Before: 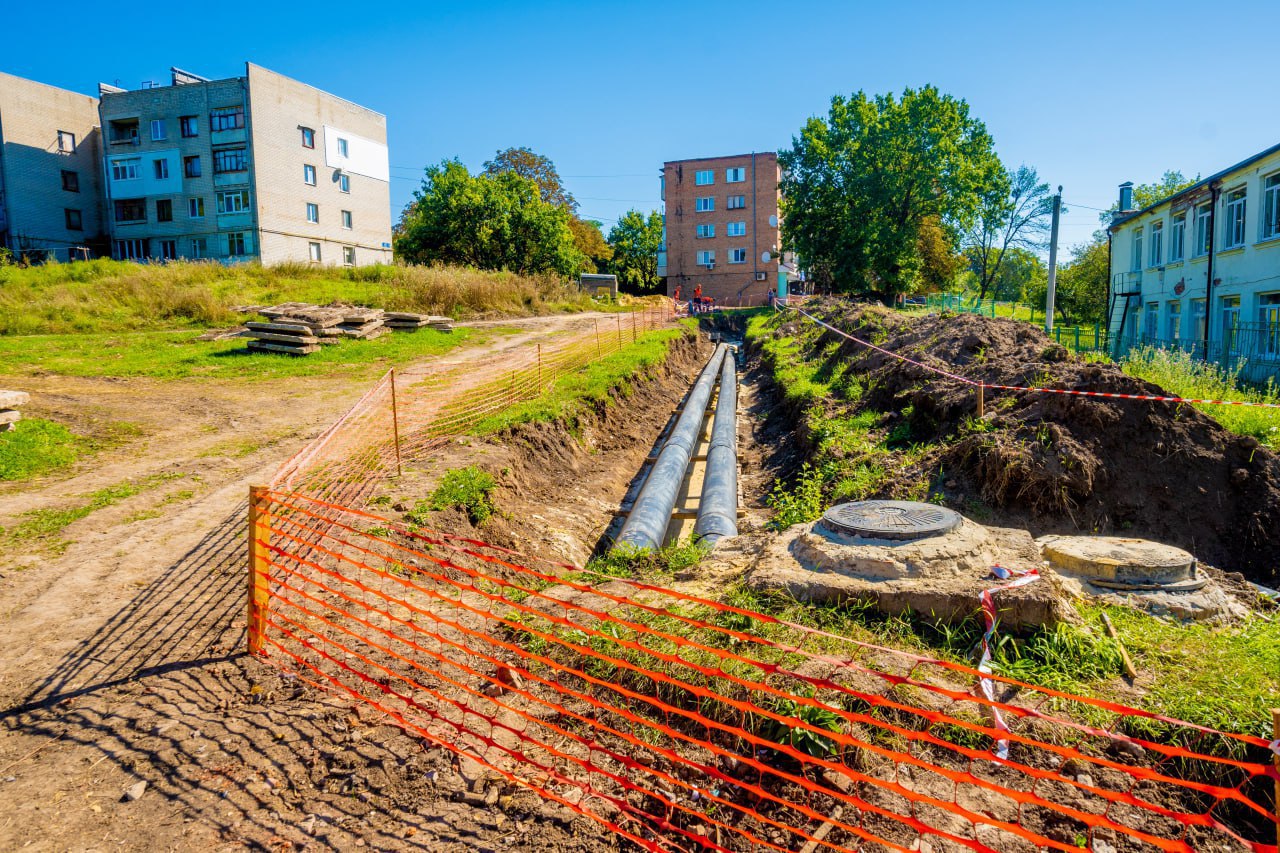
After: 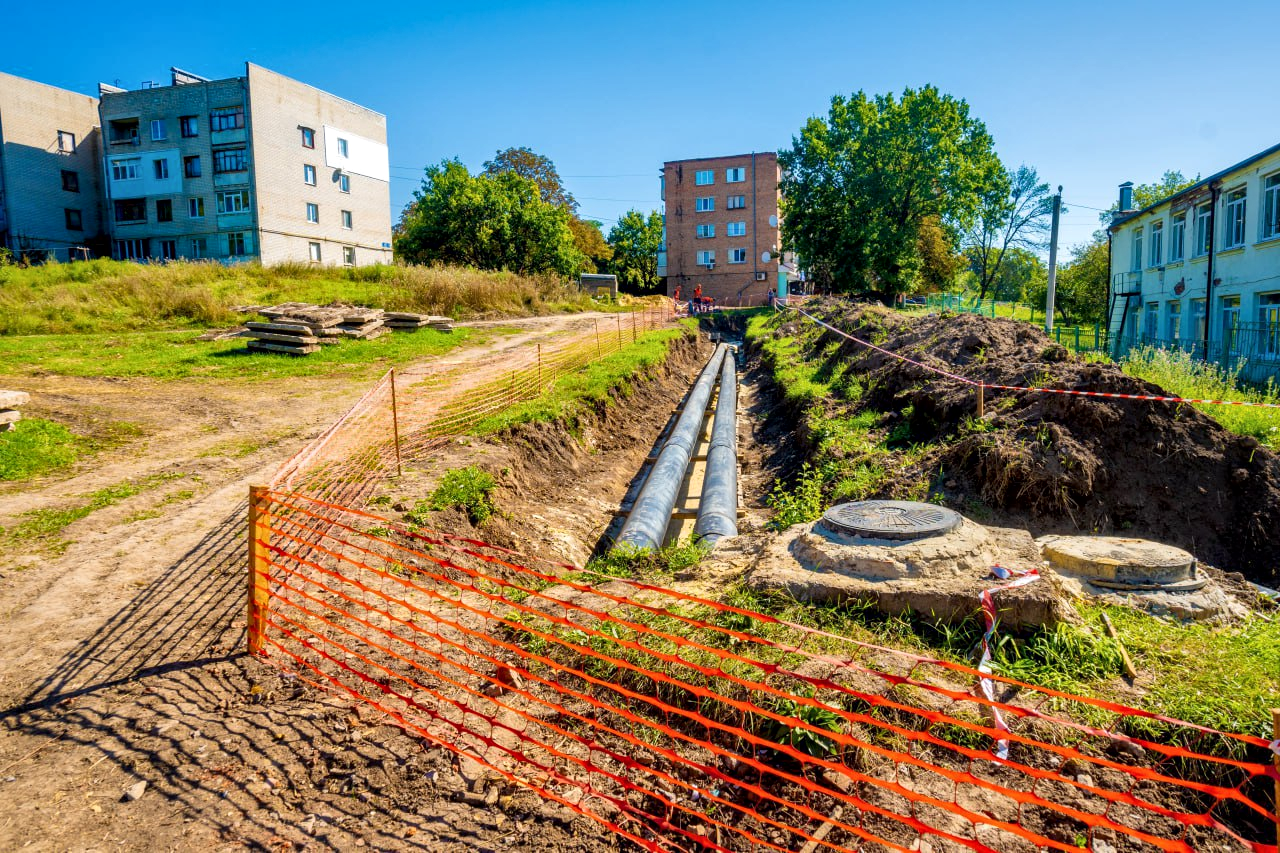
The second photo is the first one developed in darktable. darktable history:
local contrast: mode bilateral grid, contrast 20, coarseness 50, detail 141%, midtone range 0.2
